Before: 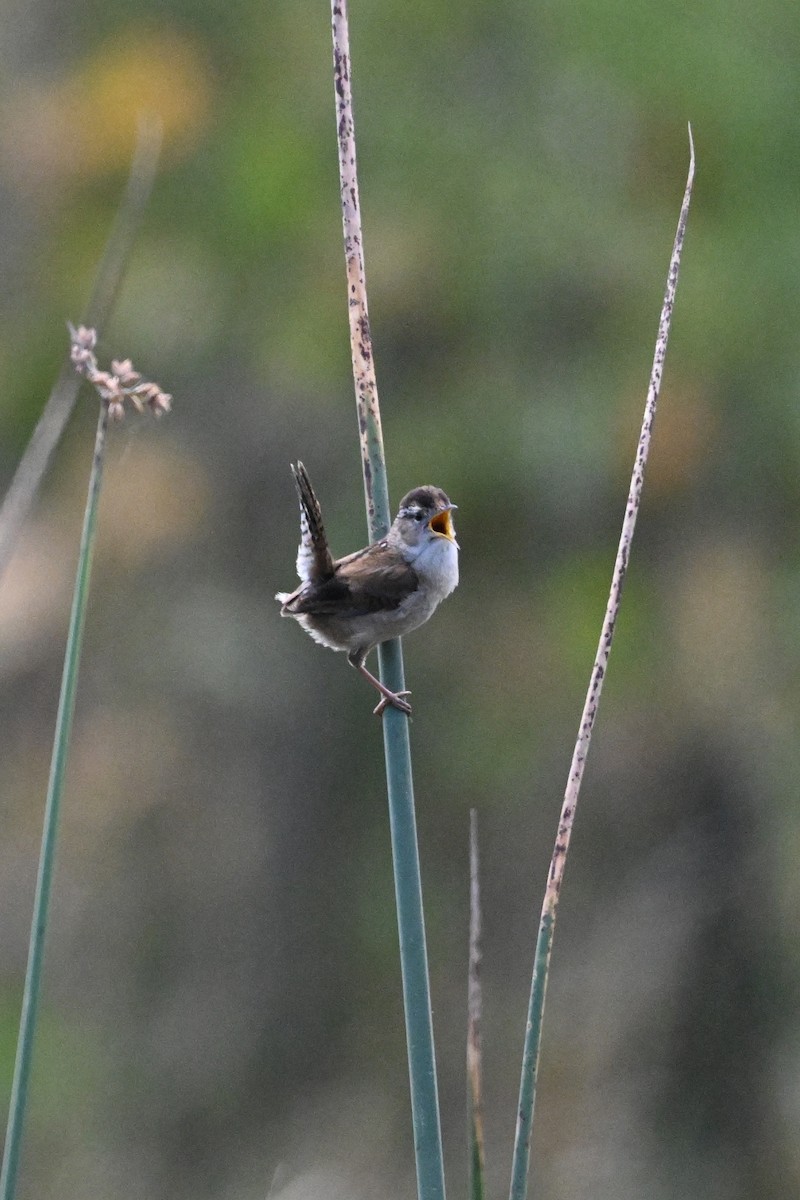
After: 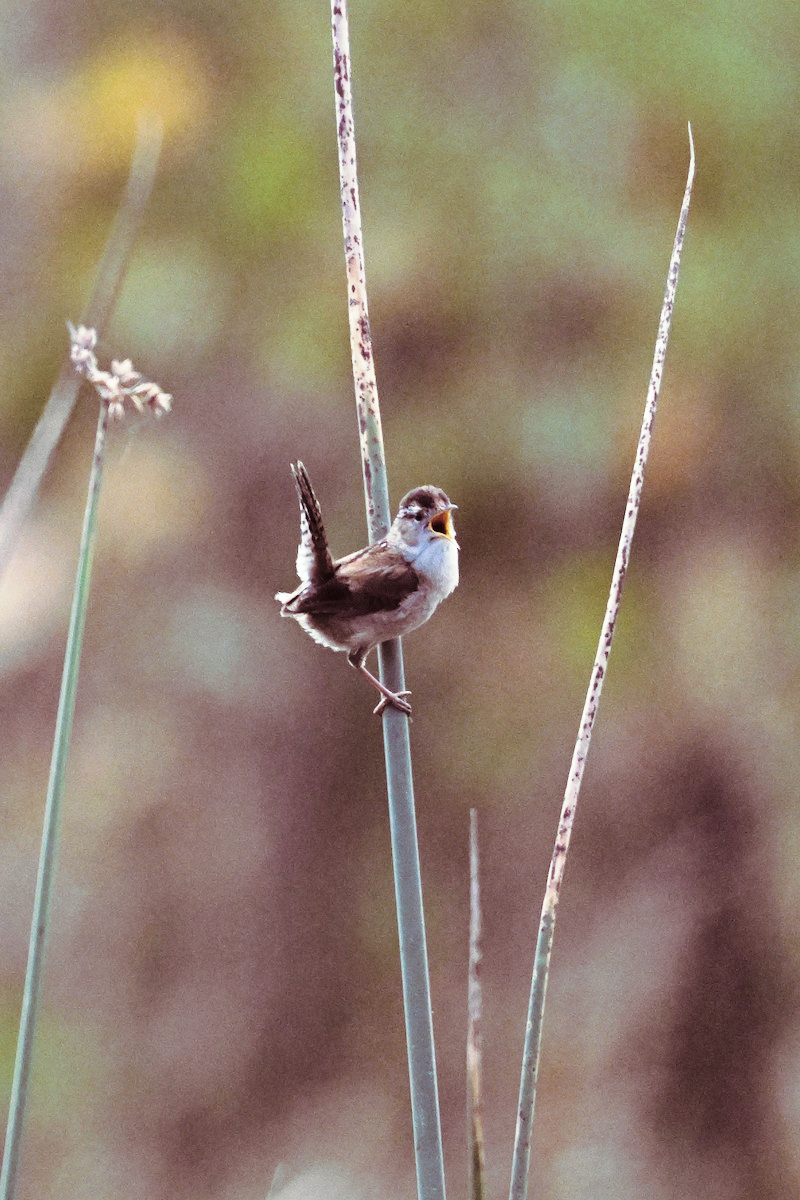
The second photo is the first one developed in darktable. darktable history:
base curve: curves: ch0 [(0, 0) (0.028, 0.03) (0.121, 0.232) (0.46, 0.748) (0.859, 0.968) (1, 1)], preserve colors none
split-toning: on, module defaults
